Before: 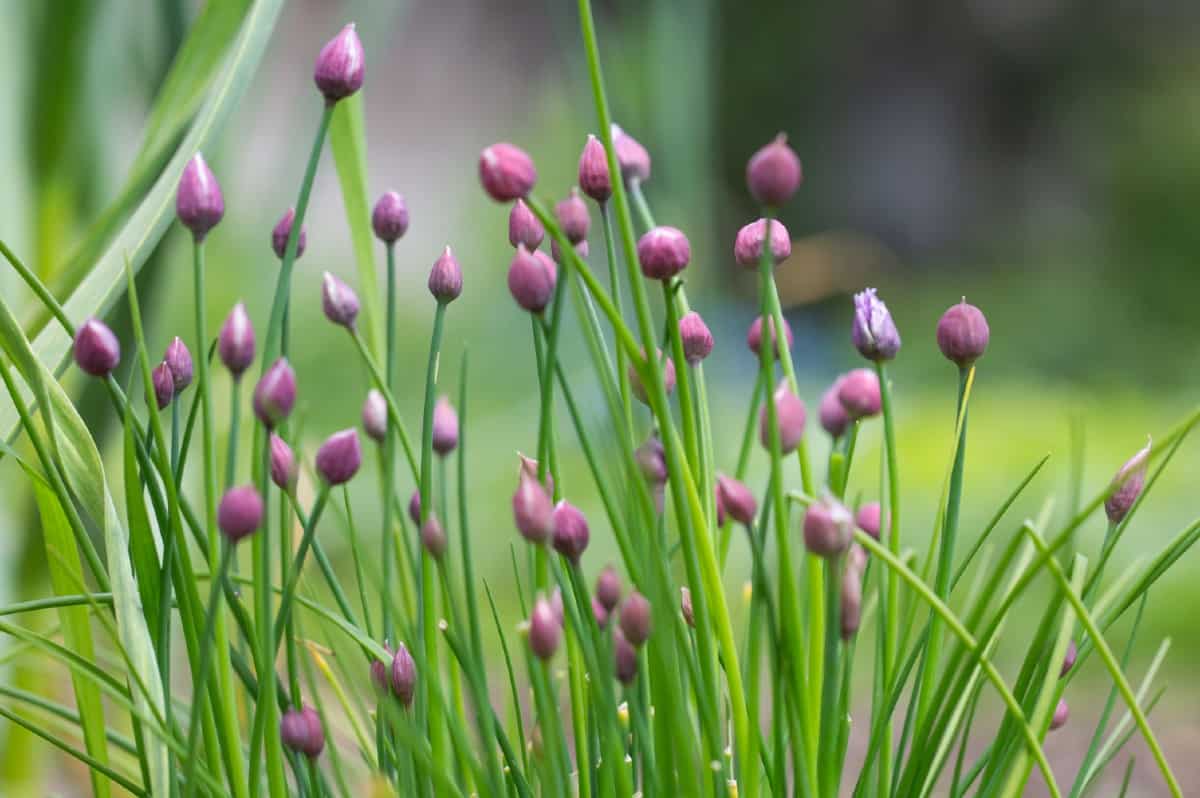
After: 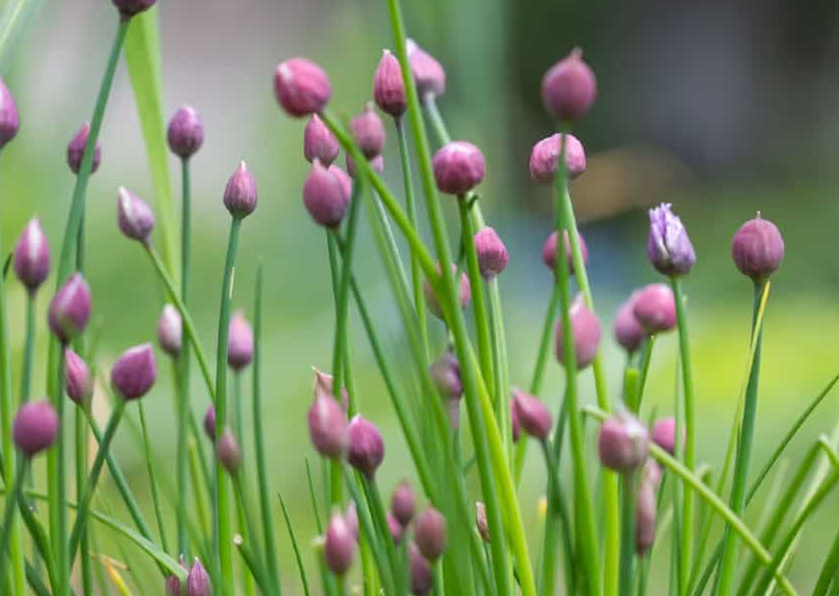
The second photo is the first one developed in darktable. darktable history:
crop and rotate: left 17.105%, top 10.665%, right 12.907%, bottom 14.584%
